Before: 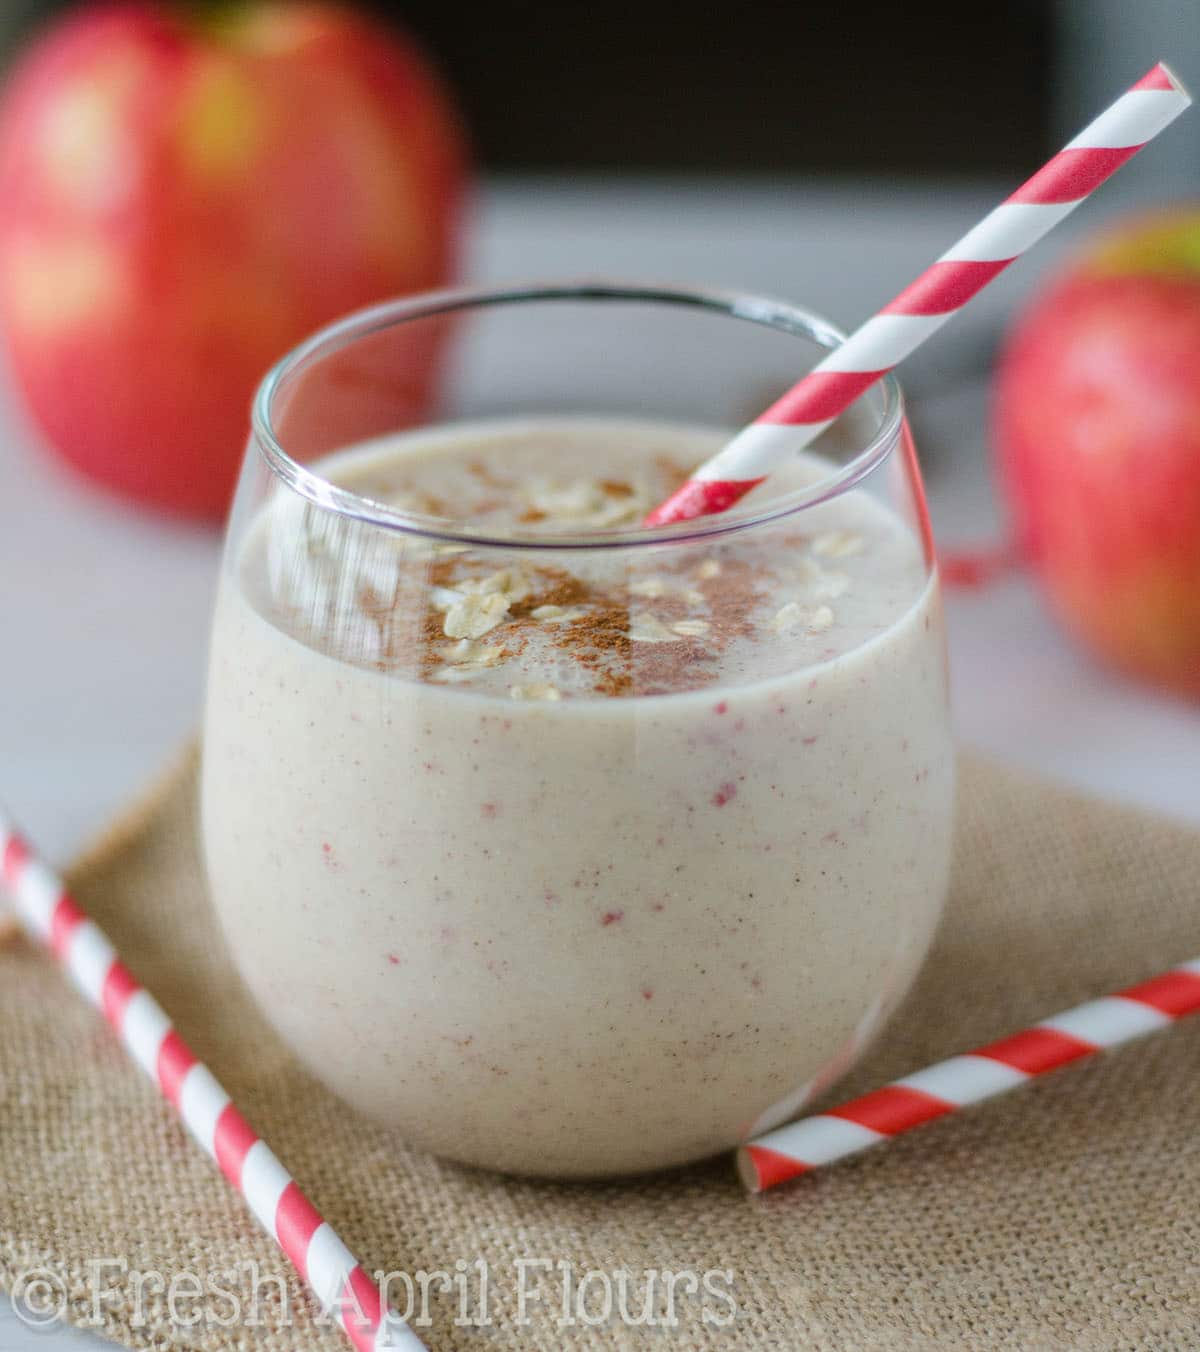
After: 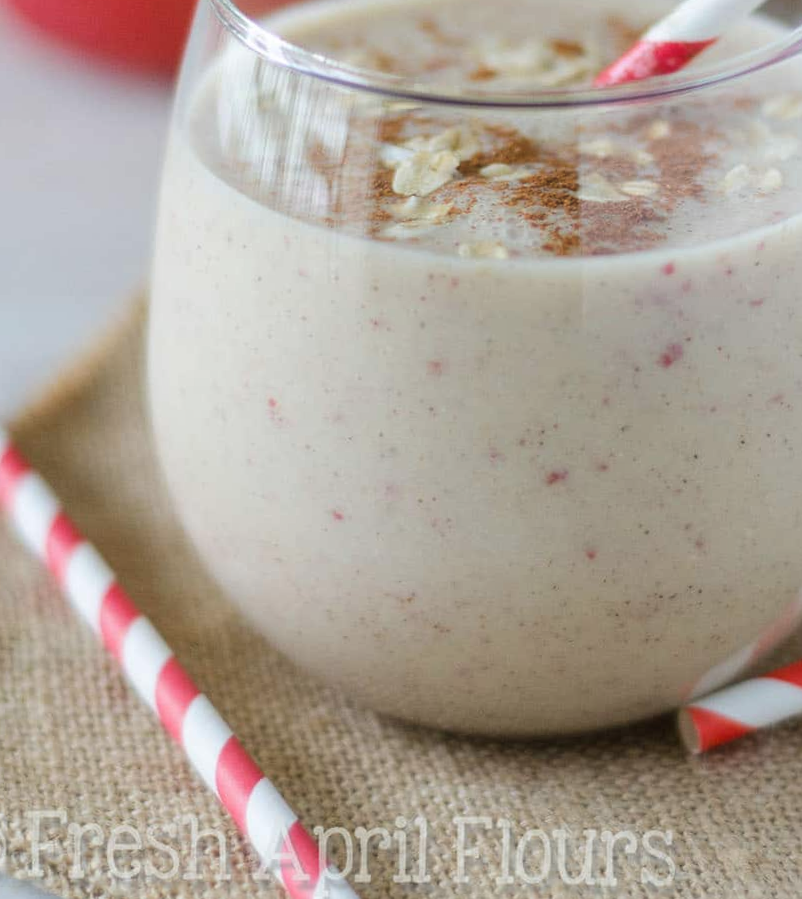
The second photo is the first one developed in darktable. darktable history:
haze removal: strength -0.093, compatibility mode true, adaptive false
crop and rotate: angle -0.825°, left 3.602%, top 32.381%, right 28.443%
